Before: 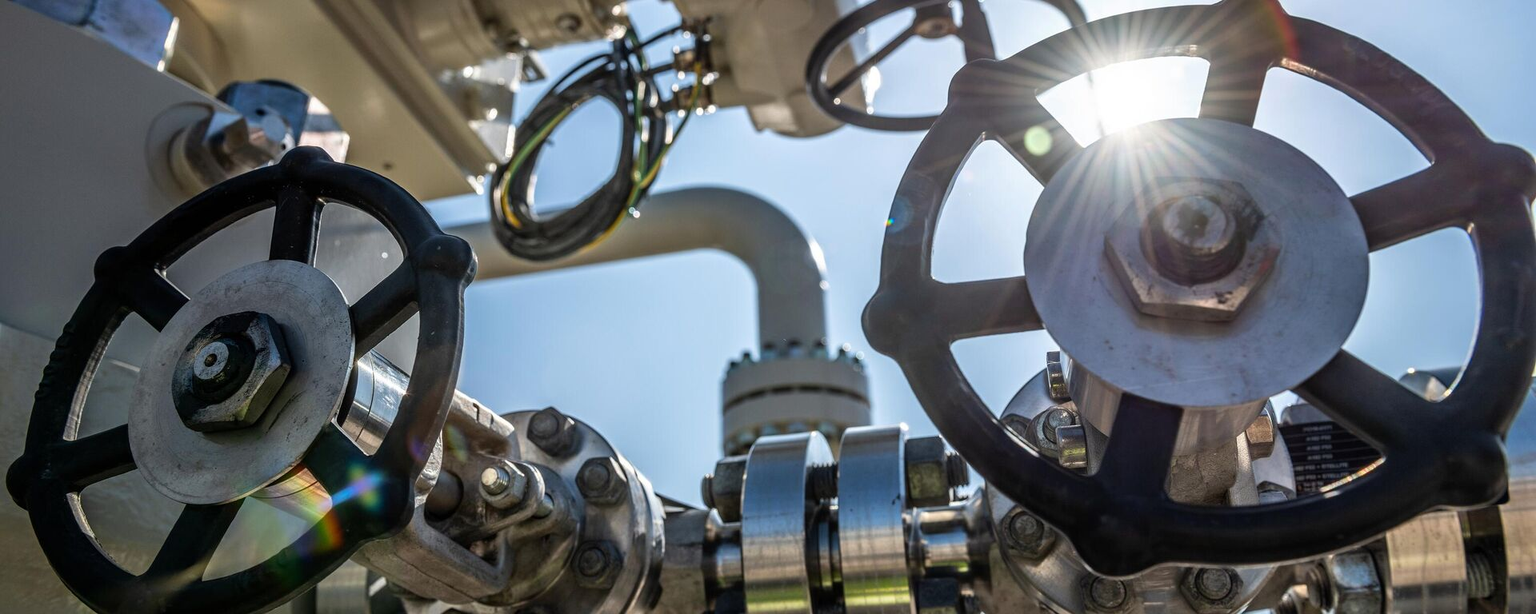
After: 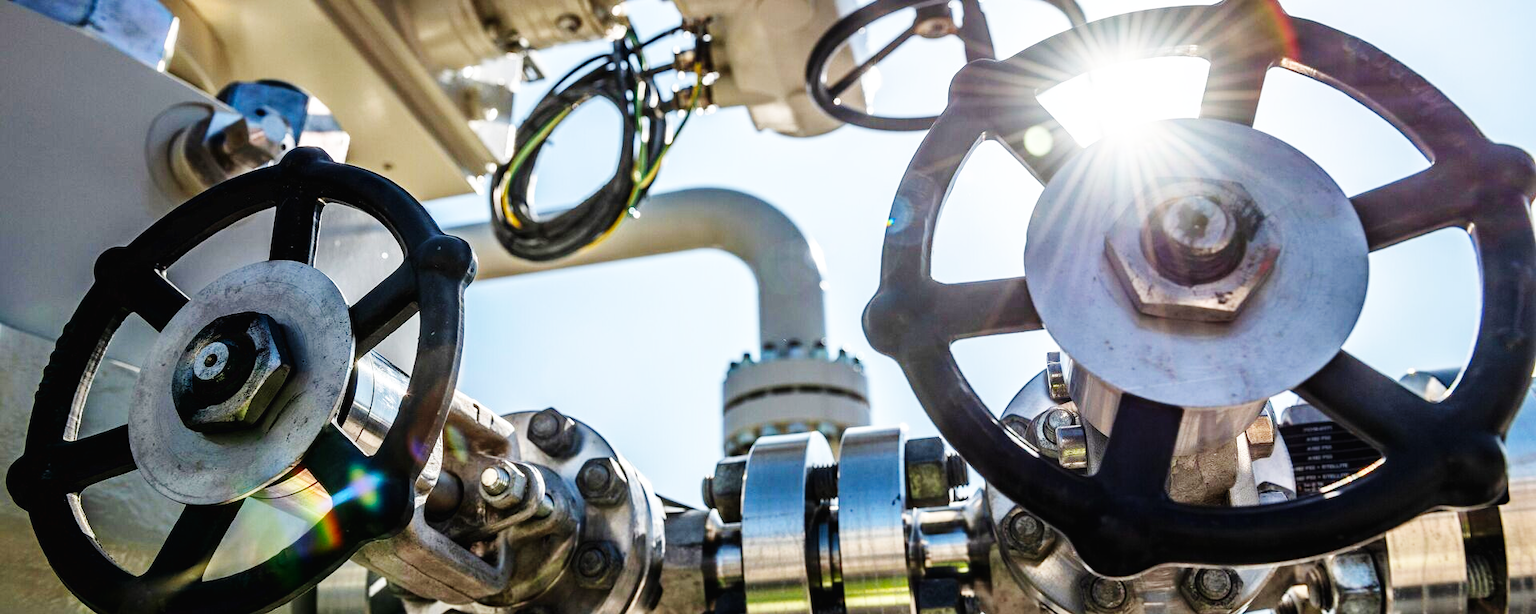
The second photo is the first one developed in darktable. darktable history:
exposure: exposure -0.157 EV, compensate highlight preservation false
base curve: curves: ch0 [(0, 0.003) (0.001, 0.002) (0.006, 0.004) (0.02, 0.022) (0.048, 0.086) (0.094, 0.234) (0.162, 0.431) (0.258, 0.629) (0.385, 0.8) (0.548, 0.918) (0.751, 0.988) (1, 1)], preserve colors none
